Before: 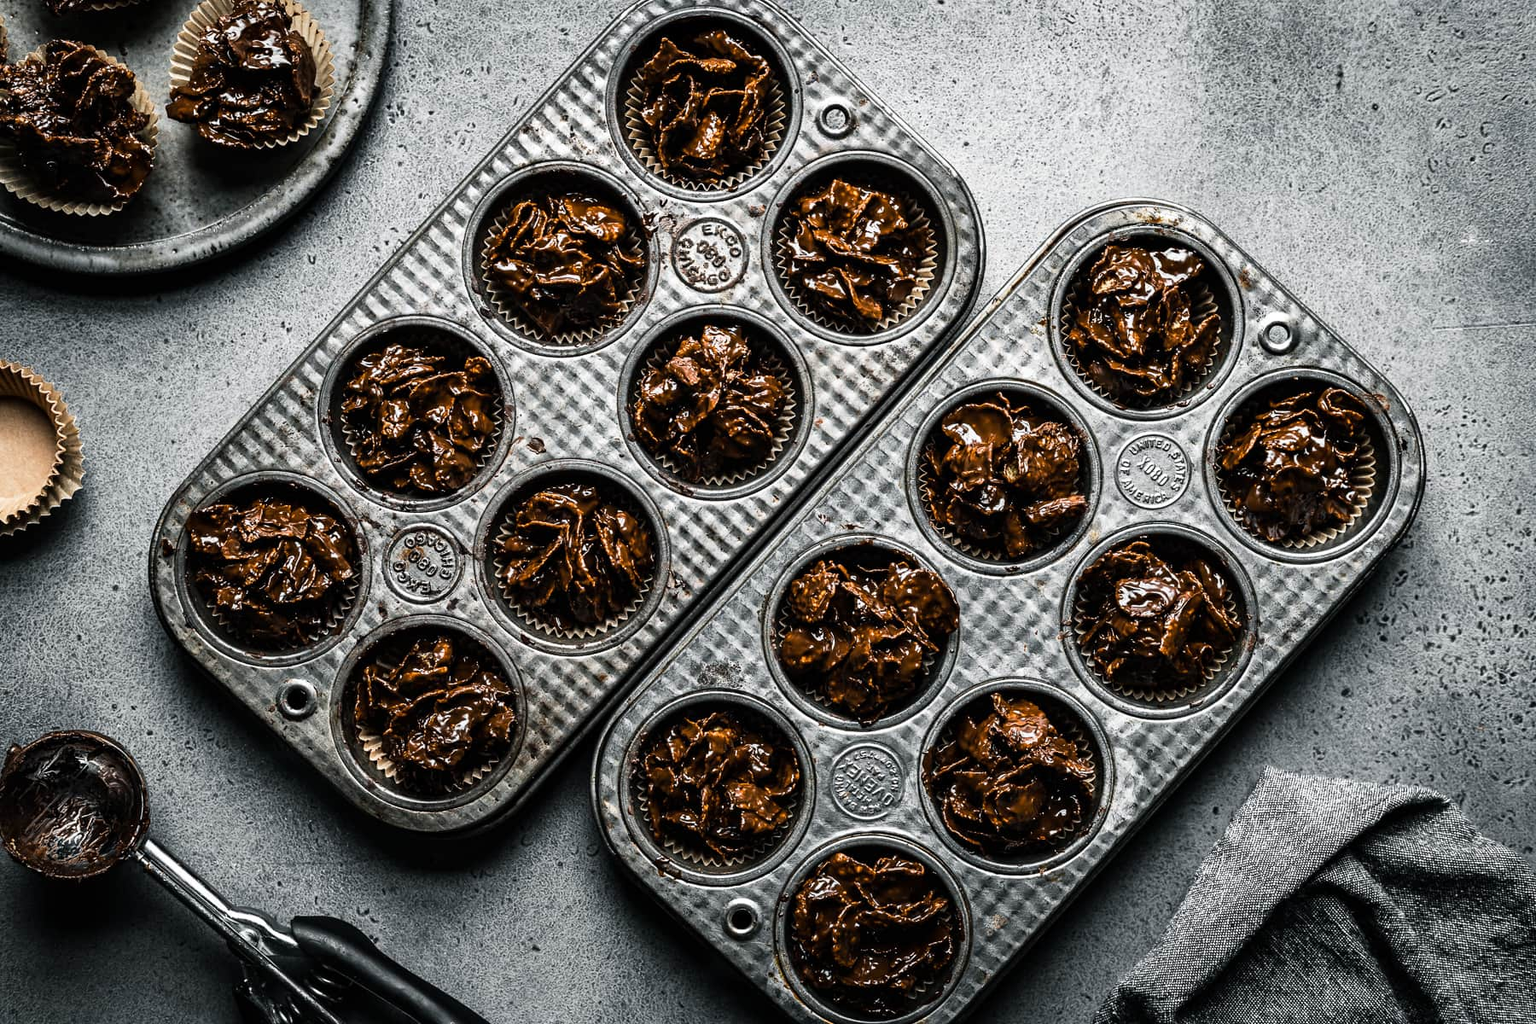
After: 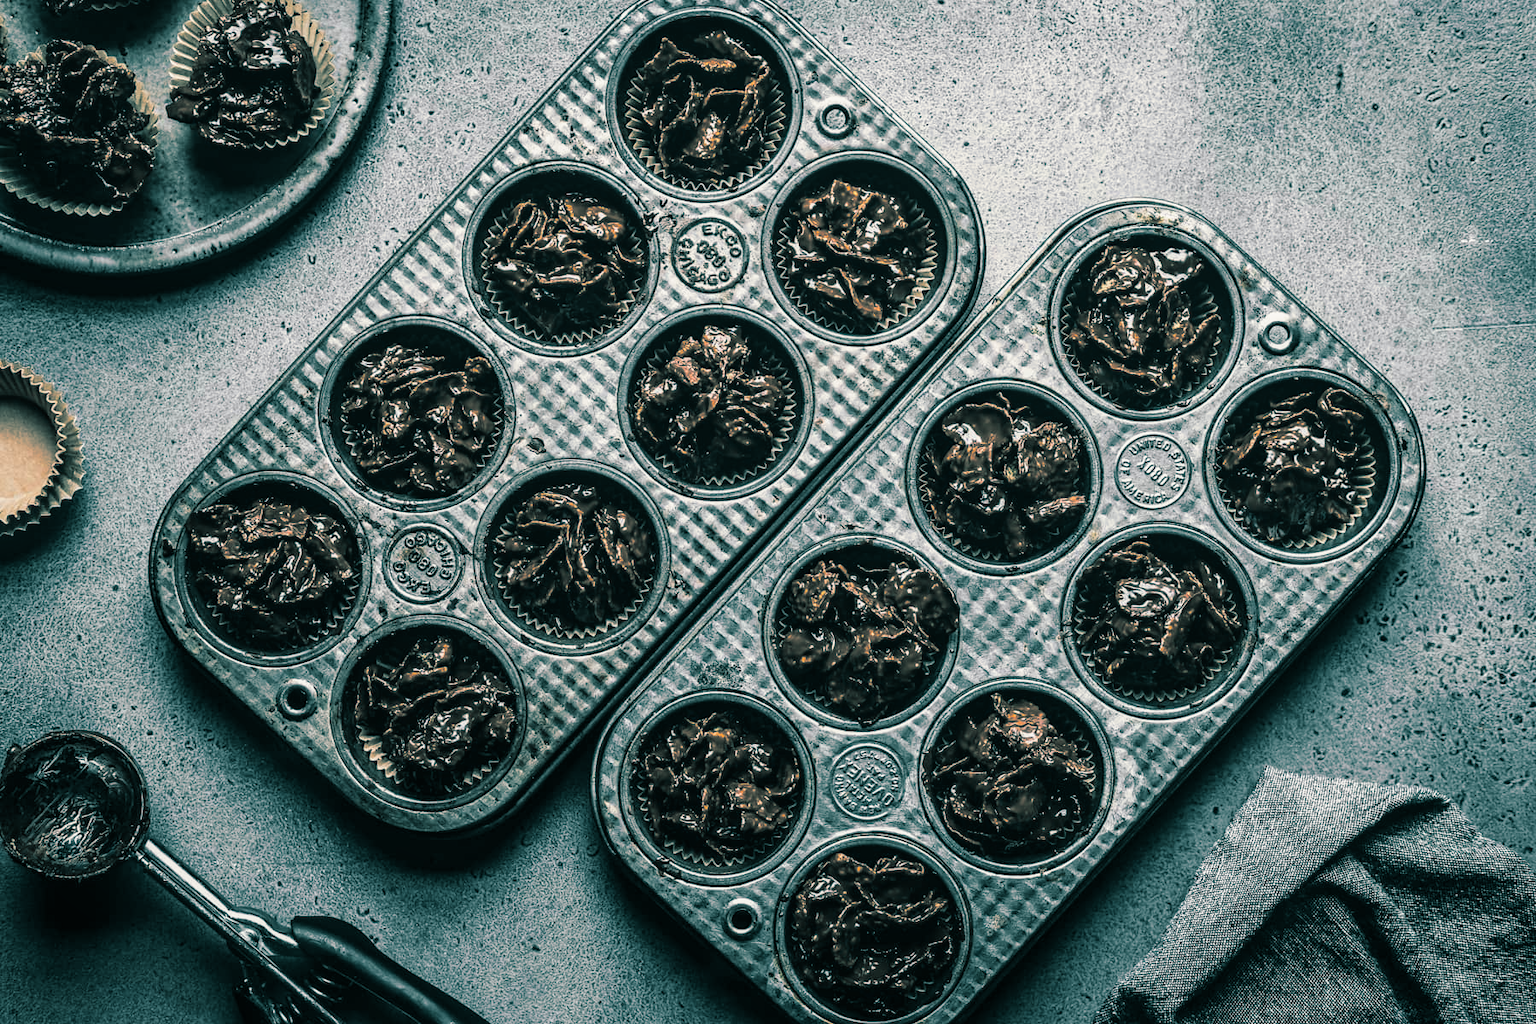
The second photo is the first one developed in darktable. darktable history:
local contrast: detail 110%
split-toning: shadows › hue 186.43°, highlights › hue 49.29°, compress 30.29%
